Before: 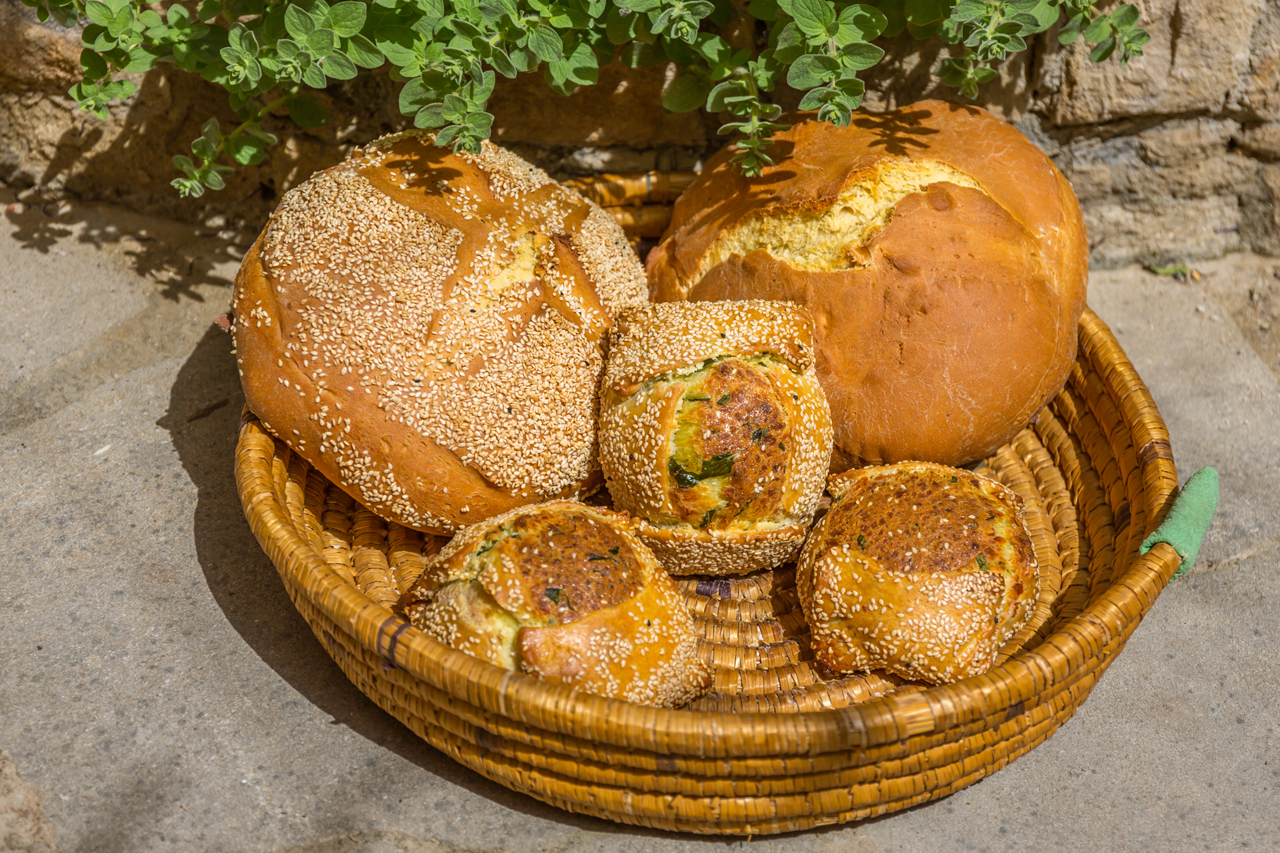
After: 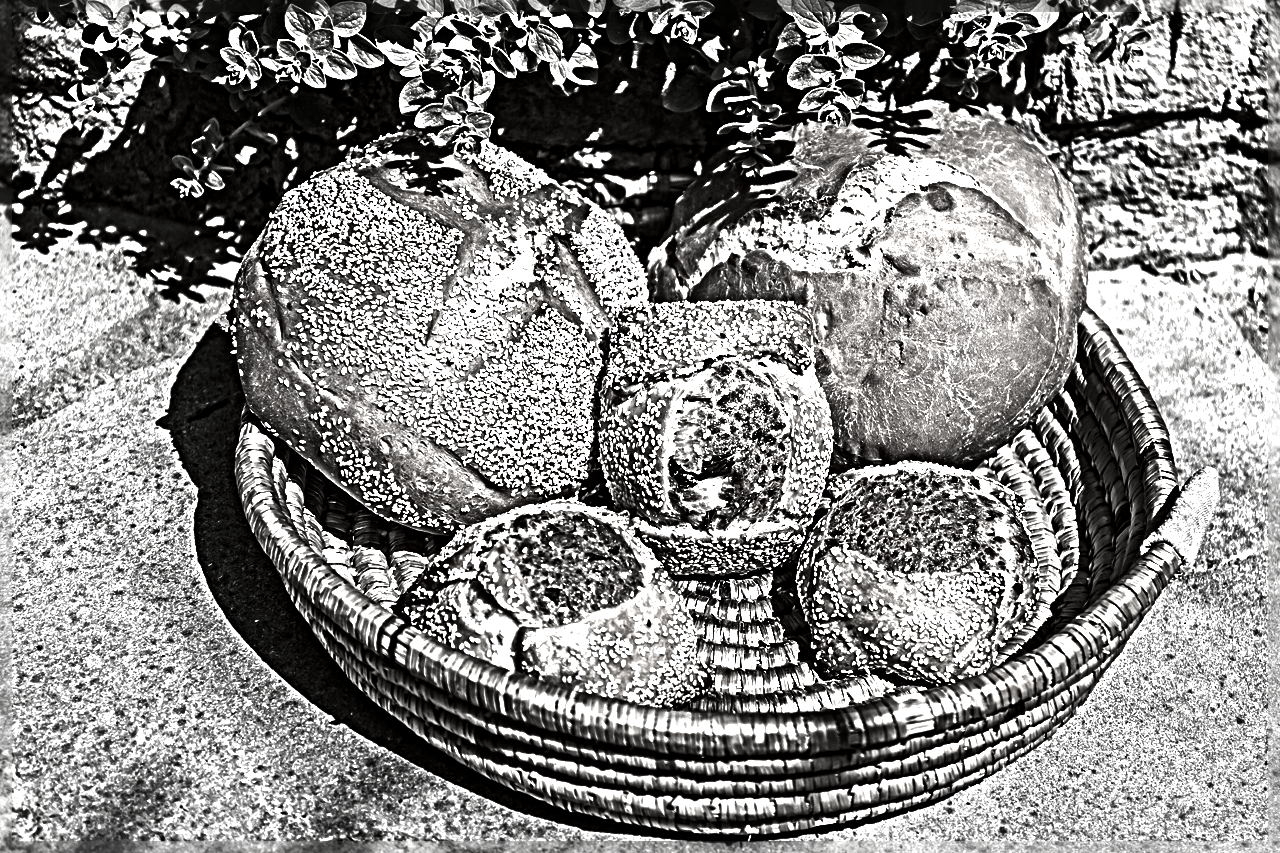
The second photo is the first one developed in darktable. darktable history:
sharpen: radius 6.254, amount 1.816, threshold 0.061
exposure: black level correction 0, exposure 1.279 EV, compensate highlight preservation false
contrast brightness saturation: contrast 0.015, brightness -0.983, saturation -0.98
